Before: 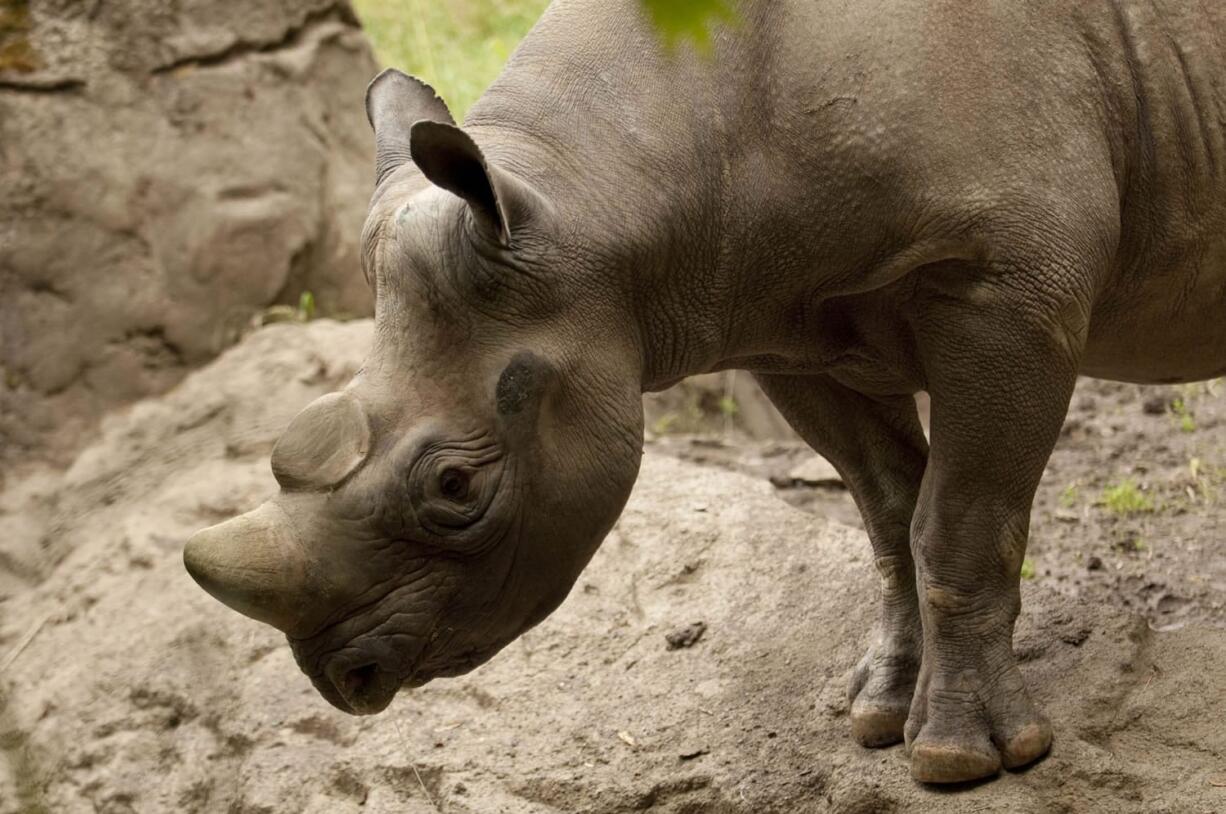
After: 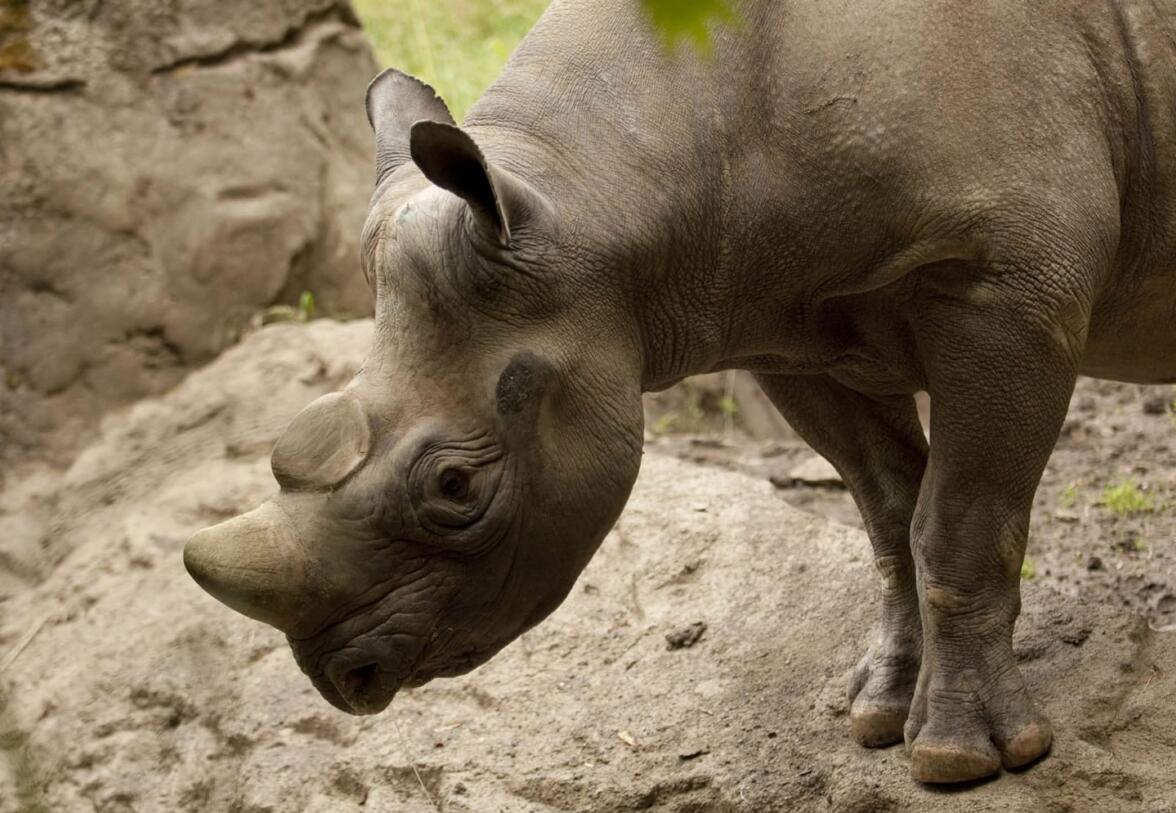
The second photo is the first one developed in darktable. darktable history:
crop: right 4.043%, bottom 0.032%
